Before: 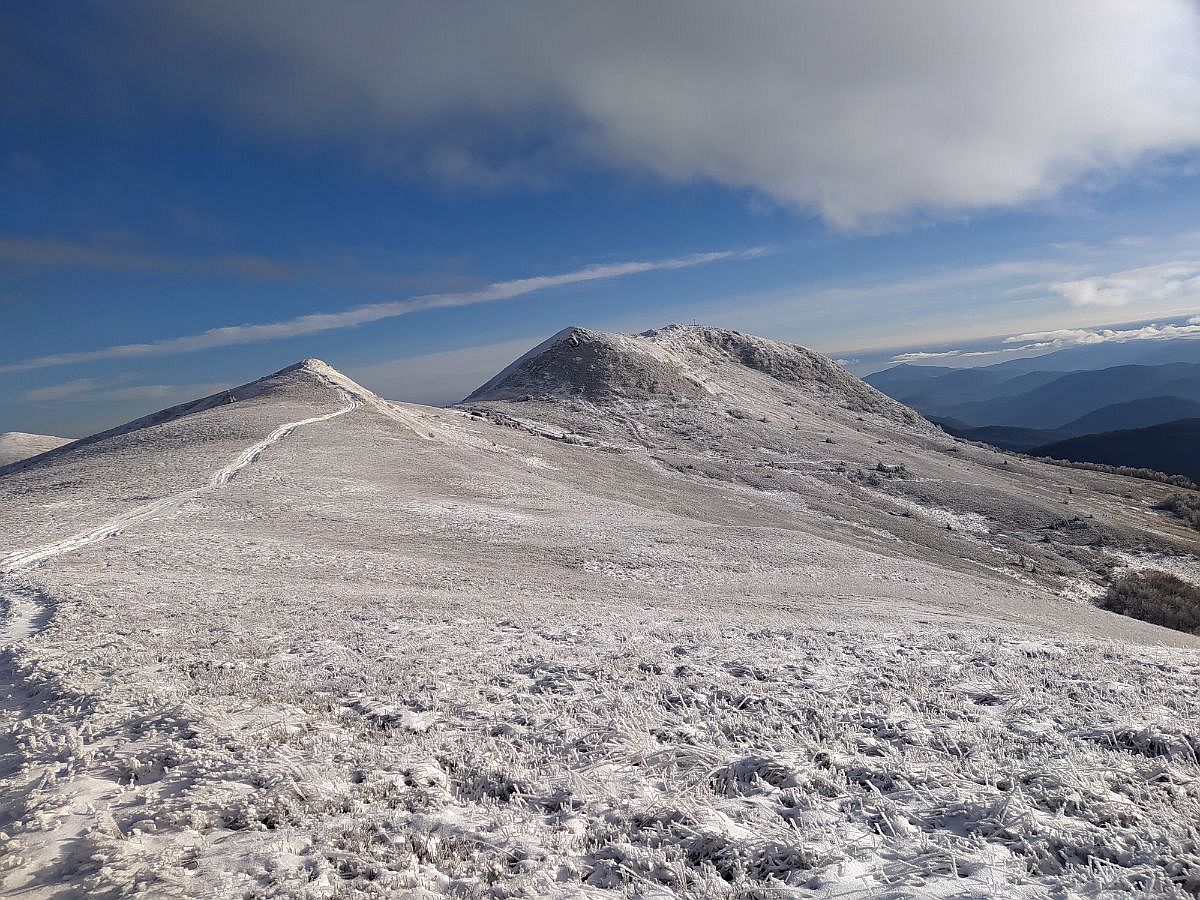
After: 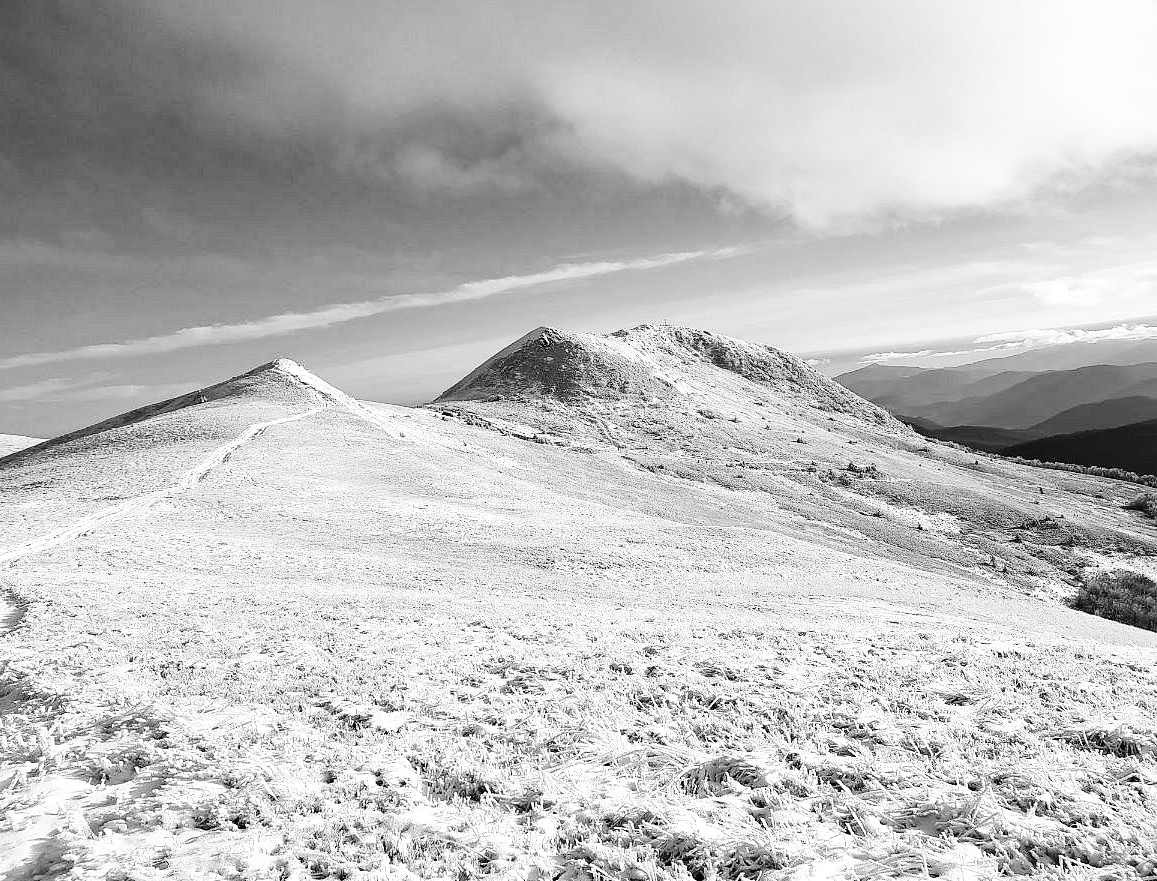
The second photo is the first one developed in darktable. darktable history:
base curve: curves: ch0 [(0, 0.003) (0.001, 0.002) (0.006, 0.004) (0.02, 0.022) (0.048, 0.086) (0.094, 0.234) (0.162, 0.431) (0.258, 0.629) (0.385, 0.8) (0.548, 0.918) (0.751, 0.988) (1, 1)]
crop and rotate: left 2.493%, right 1.082%, bottom 2.02%
local contrast: mode bilateral grid, contrast 21, coarseness 49, detail 120%, midtone range 0.2
contrast brightness saturation: saturation -0.983
